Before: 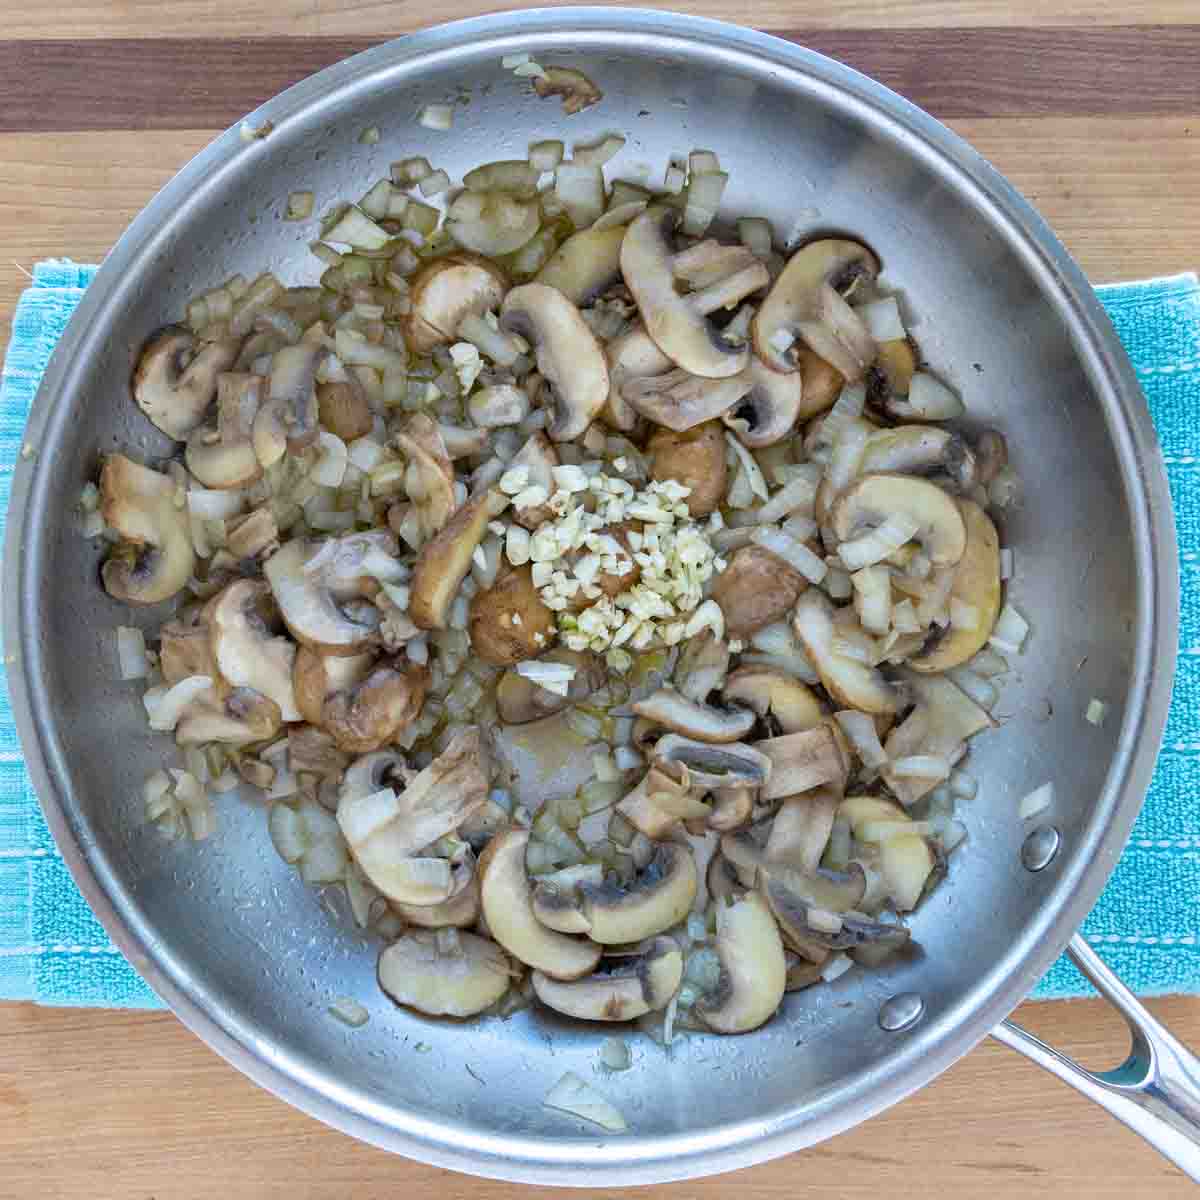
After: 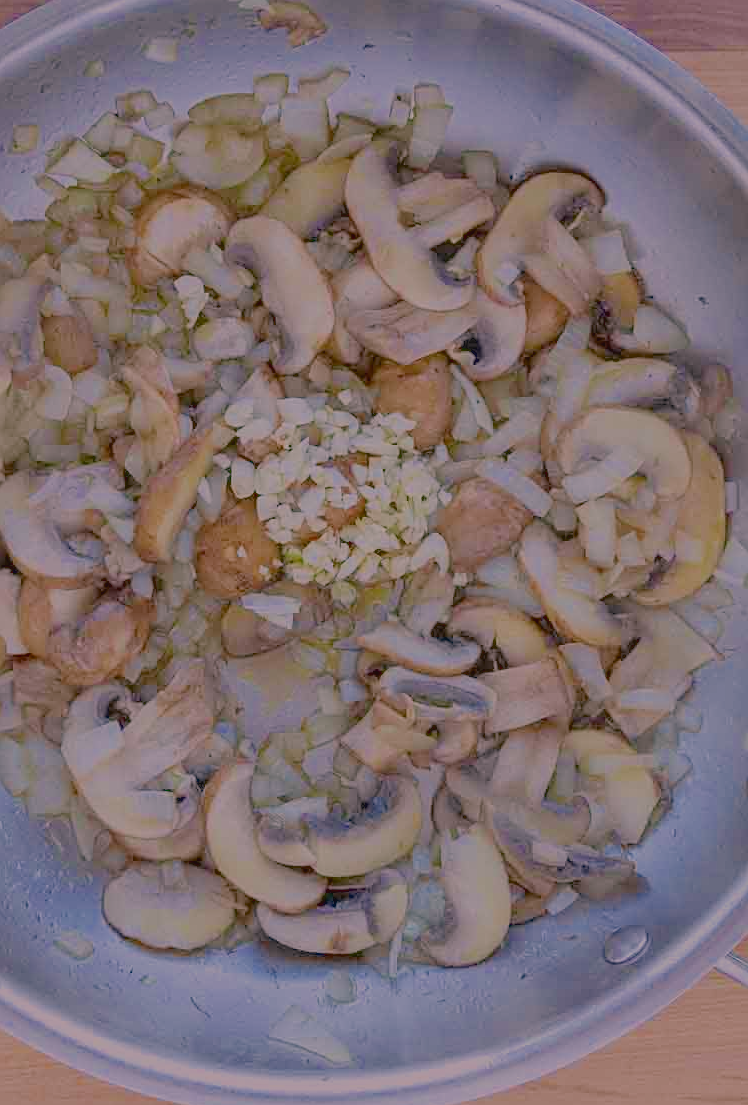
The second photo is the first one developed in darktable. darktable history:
crop and rotate: left 22.918%, top 5.629%, right 14.711%, bottom 2.247%
sharpen: on, module defaults
white balance: red 0.984, blue 1.059
color correction: highlights a* 14.52, highlights b* 4.84
contrast brightness saturation: contrast -0.08, brightness -0.04, saturation -0.11
color zones: curves: ch2 [(0, 0.5) (0.143, 0.5) (0.286, 0.489) (0.415, 0.421) (0.571, 0.5) (0.714, 0.5) (0.857, 0.5) (1, 0.5)]
filmic rgb: black relative exposure -16 EV, white relative exposure 8 EV, threshold 3 EV, hardness 4.17, latitude 50%, contrast 0.5, color science v5 (2021), contrast in shadows safe, contrast in highlights safe, enable highlight reconstruction true
